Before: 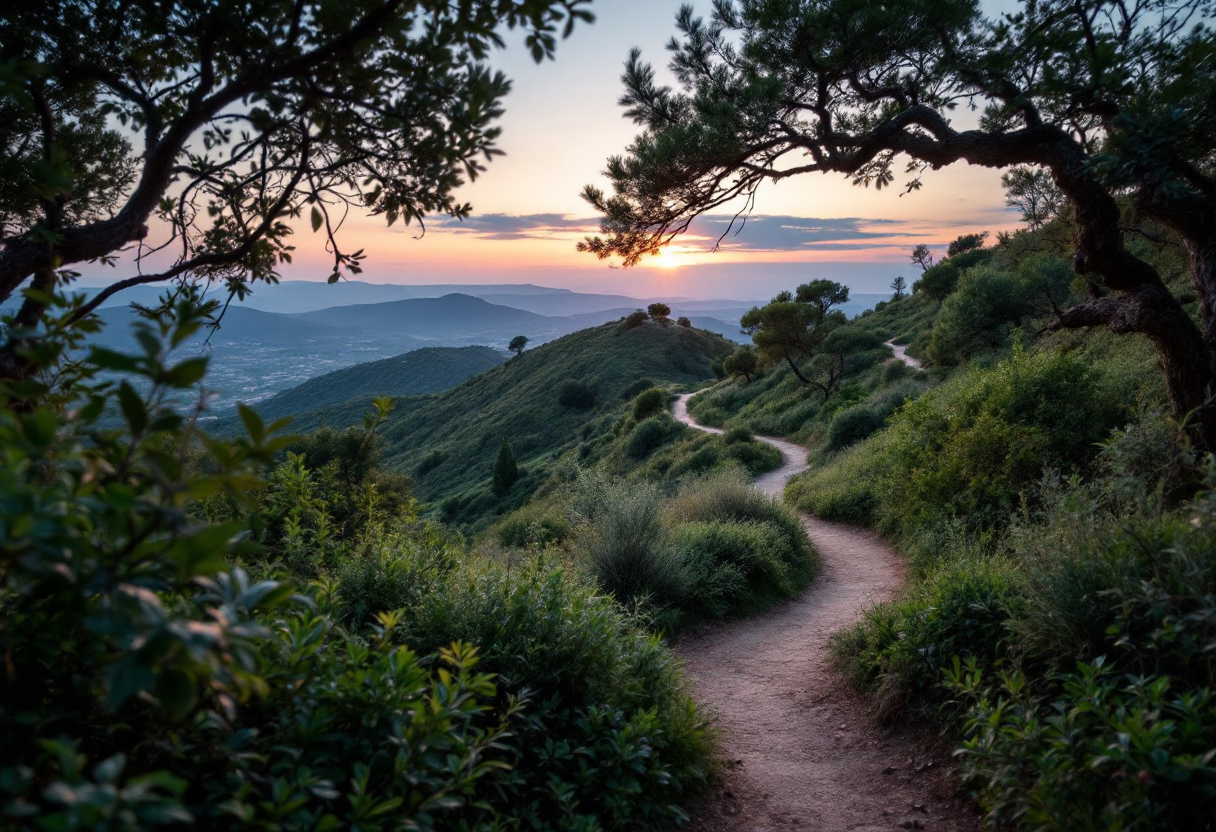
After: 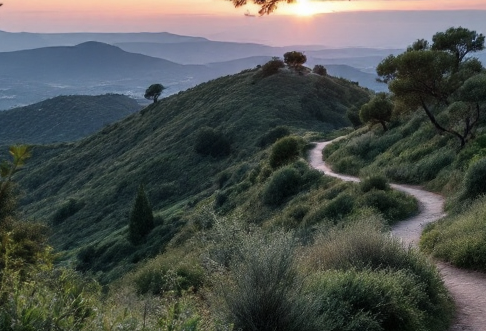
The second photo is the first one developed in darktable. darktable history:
color correction: highlights b* 0.007, saturation 0.798
crop: left 30.002%, top 30.376%, right 29.994%, bottom 29.763%
